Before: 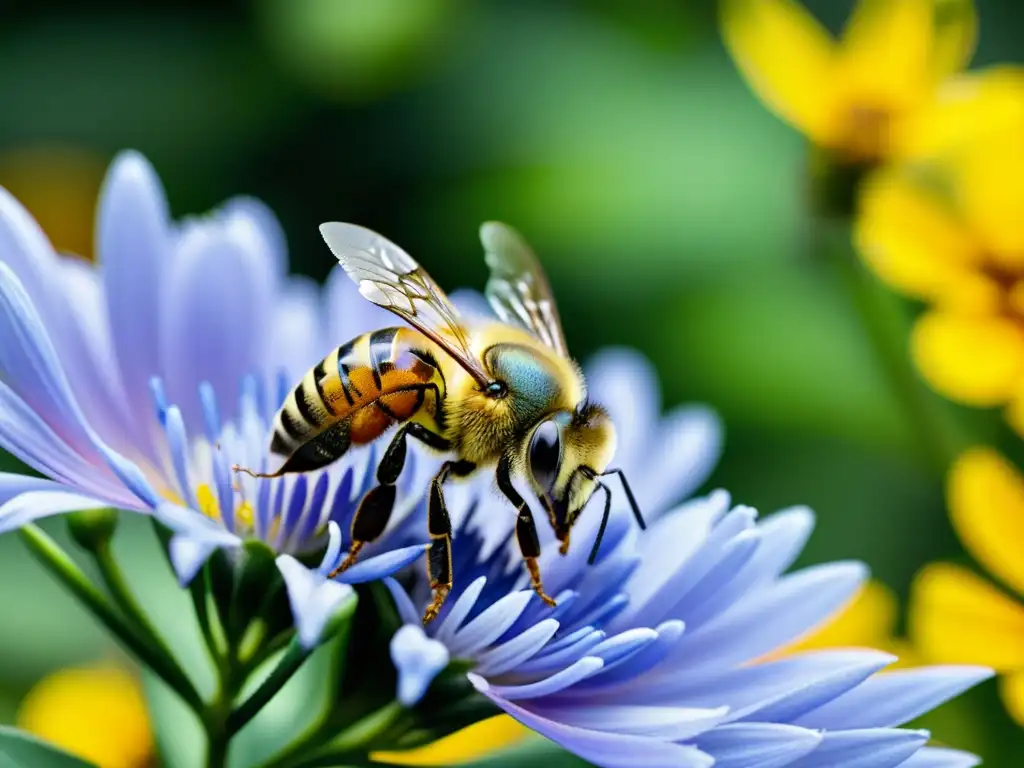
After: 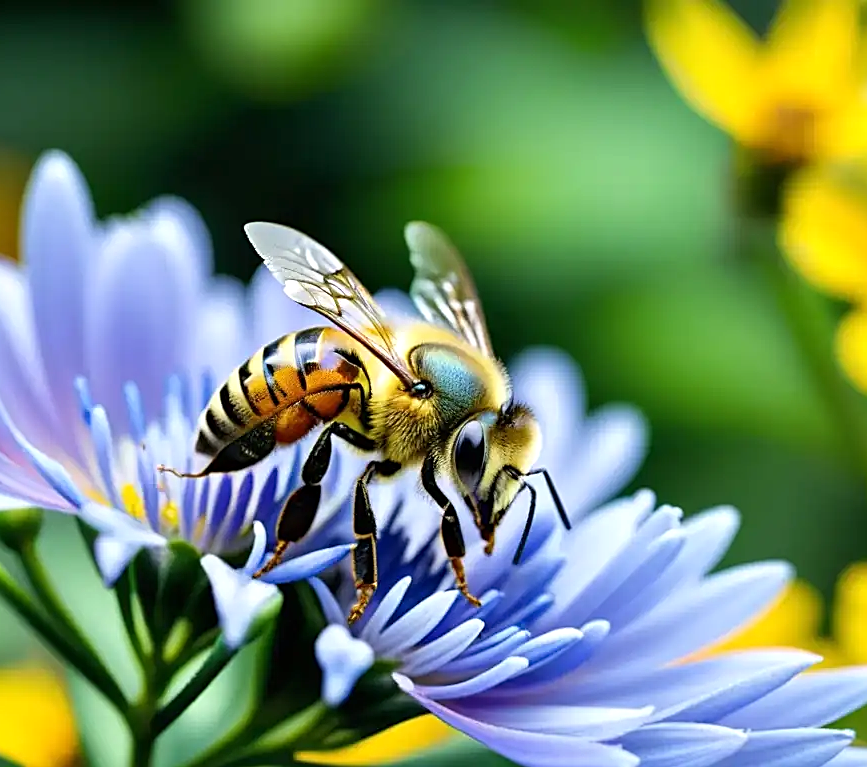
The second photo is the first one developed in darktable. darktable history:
crop: left 7.403%, right 7.867%
exposure: exposure 0.202 EV, compensate highlight preservation false
sharpen: on, module defaults
